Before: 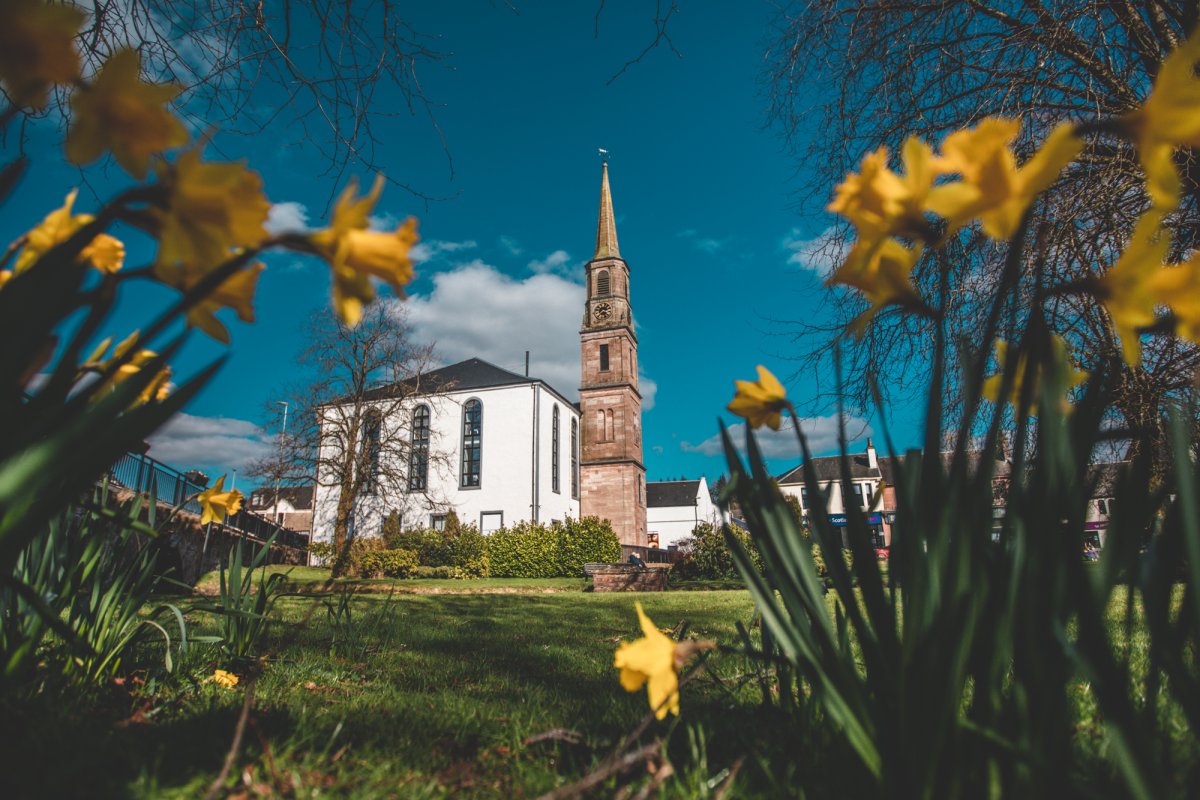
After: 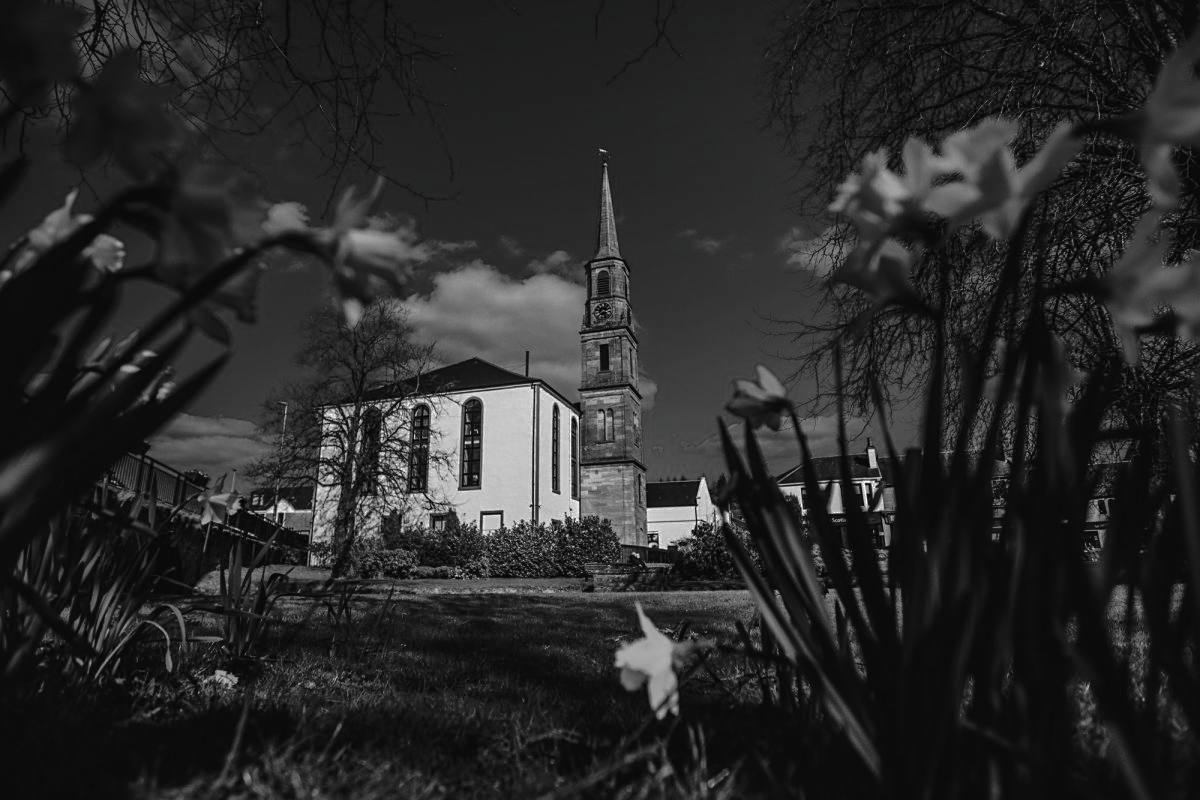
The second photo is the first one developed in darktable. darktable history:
shadows and highlights: shadows 39.3, highlights -59.97
contrast brightness saturation: contrast -0.025, brightness -0.572, saturation -0.995
tone equalizer: on, module defaults
sharpen: amount 0.206
